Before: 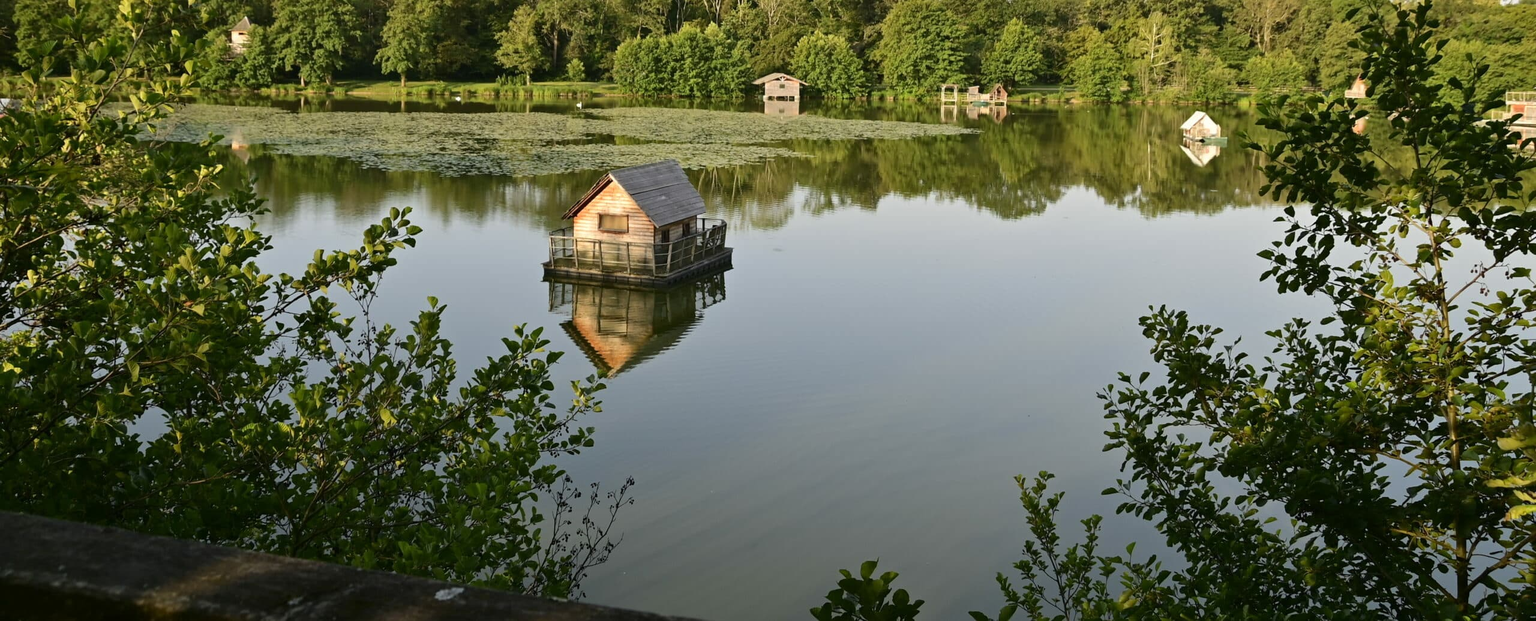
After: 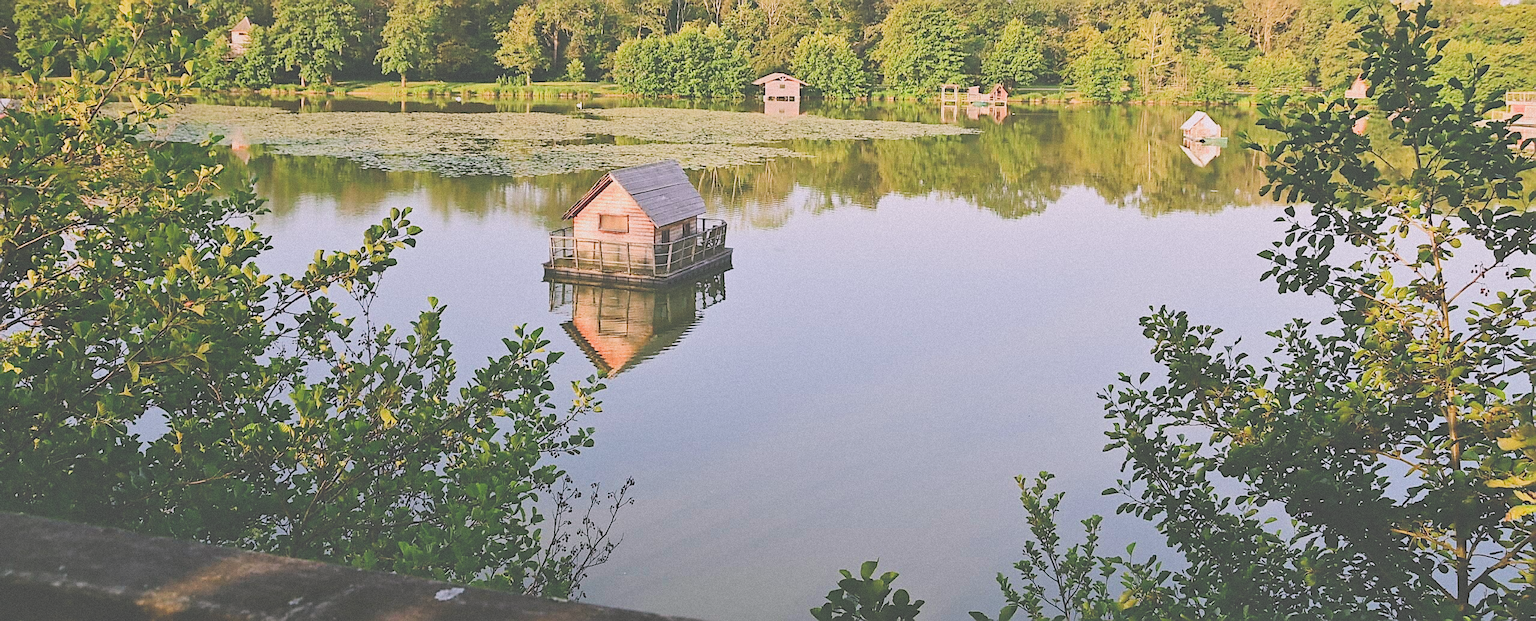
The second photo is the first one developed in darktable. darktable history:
grain: mid-tones bias 0%
sharpen: radius 1.4, amount 1.25, threshold 0.7
exposure: black level correction -0.023, exposure 1.397 EV, compensate highlight preservation false
local contrast: highlights 68%, shadows 68%, detail 82%, midtone range 0.325
shadows and highlights: shadows 52.34, highlights -28.23, soften with gaussian
filmic rgb: black relative exposure -7.15 EV, white relative exposure 5.36 EV, hardness 3.02
white balance: red 1.066, blue 1.119
